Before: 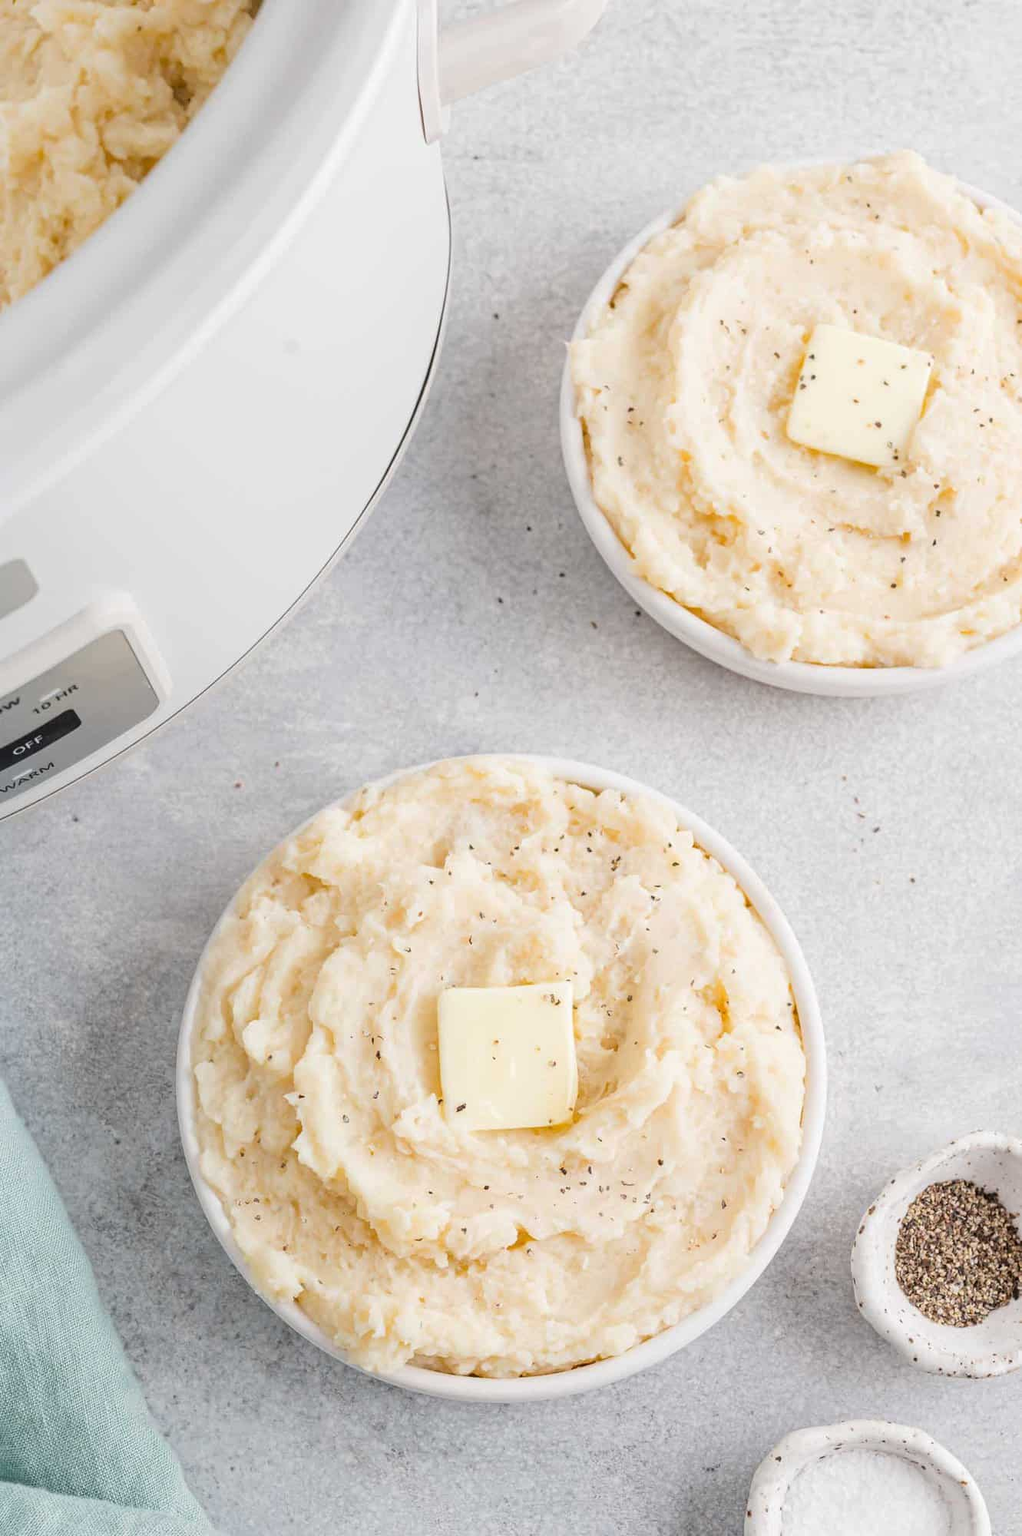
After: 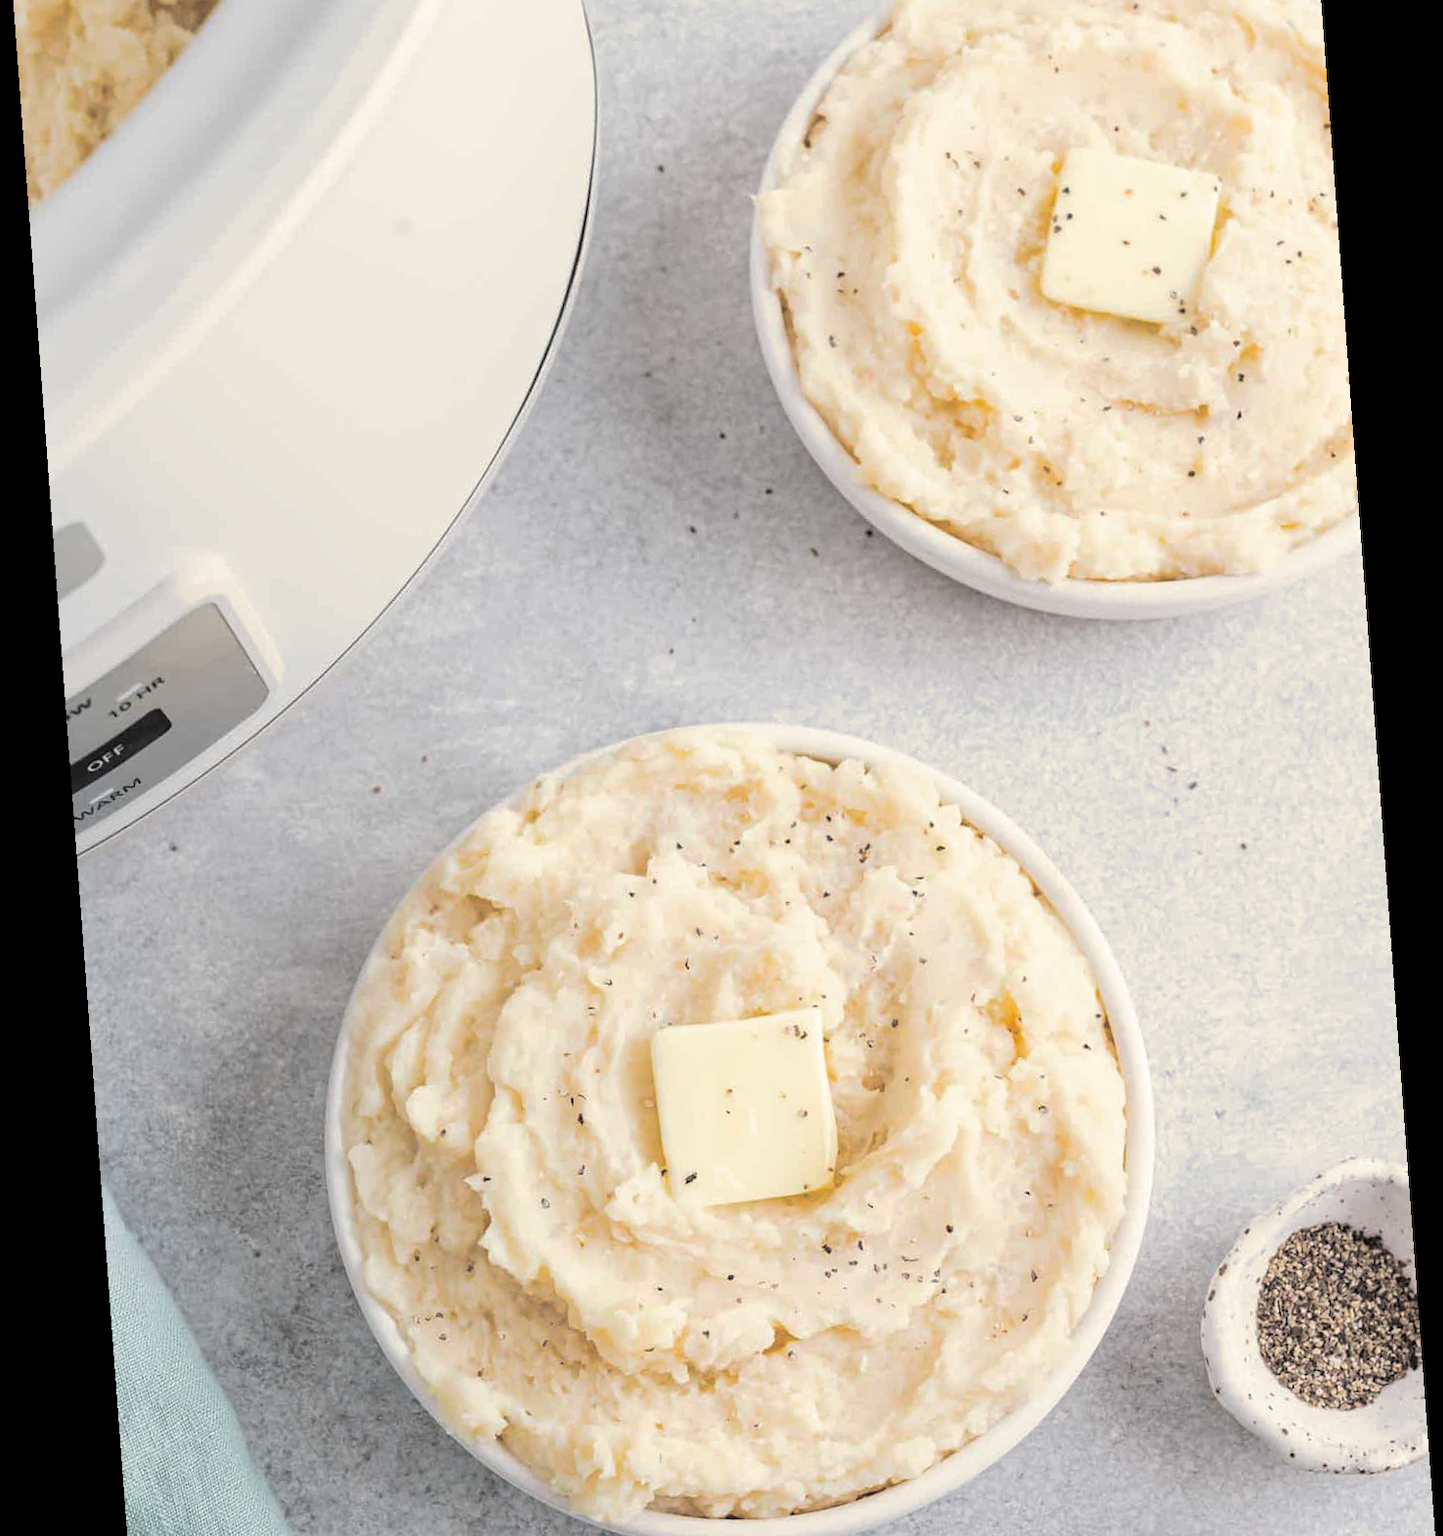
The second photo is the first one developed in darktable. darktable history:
crop: top 13.819%, bottom 11.169%
rotate and perspective: rotation -4.25°, automatic cropping off
split-toning: shadows › hue 43.2°, shadows › saturation 0, highlights › hue 50.4°, highlights › saturation 1
